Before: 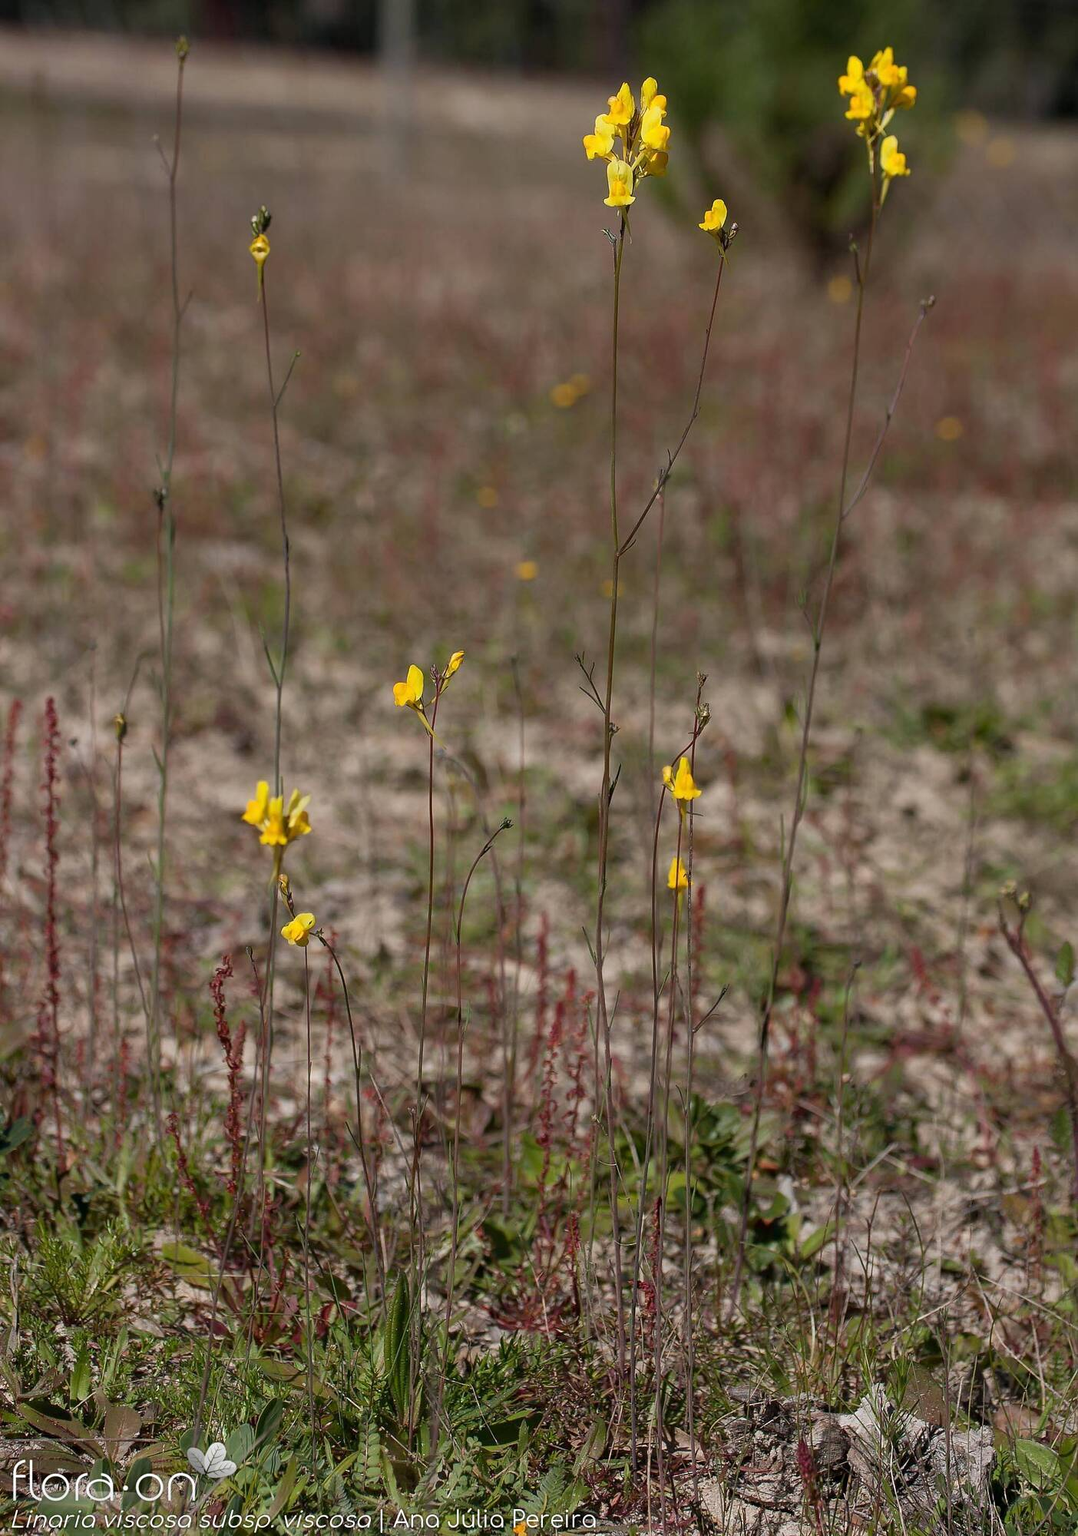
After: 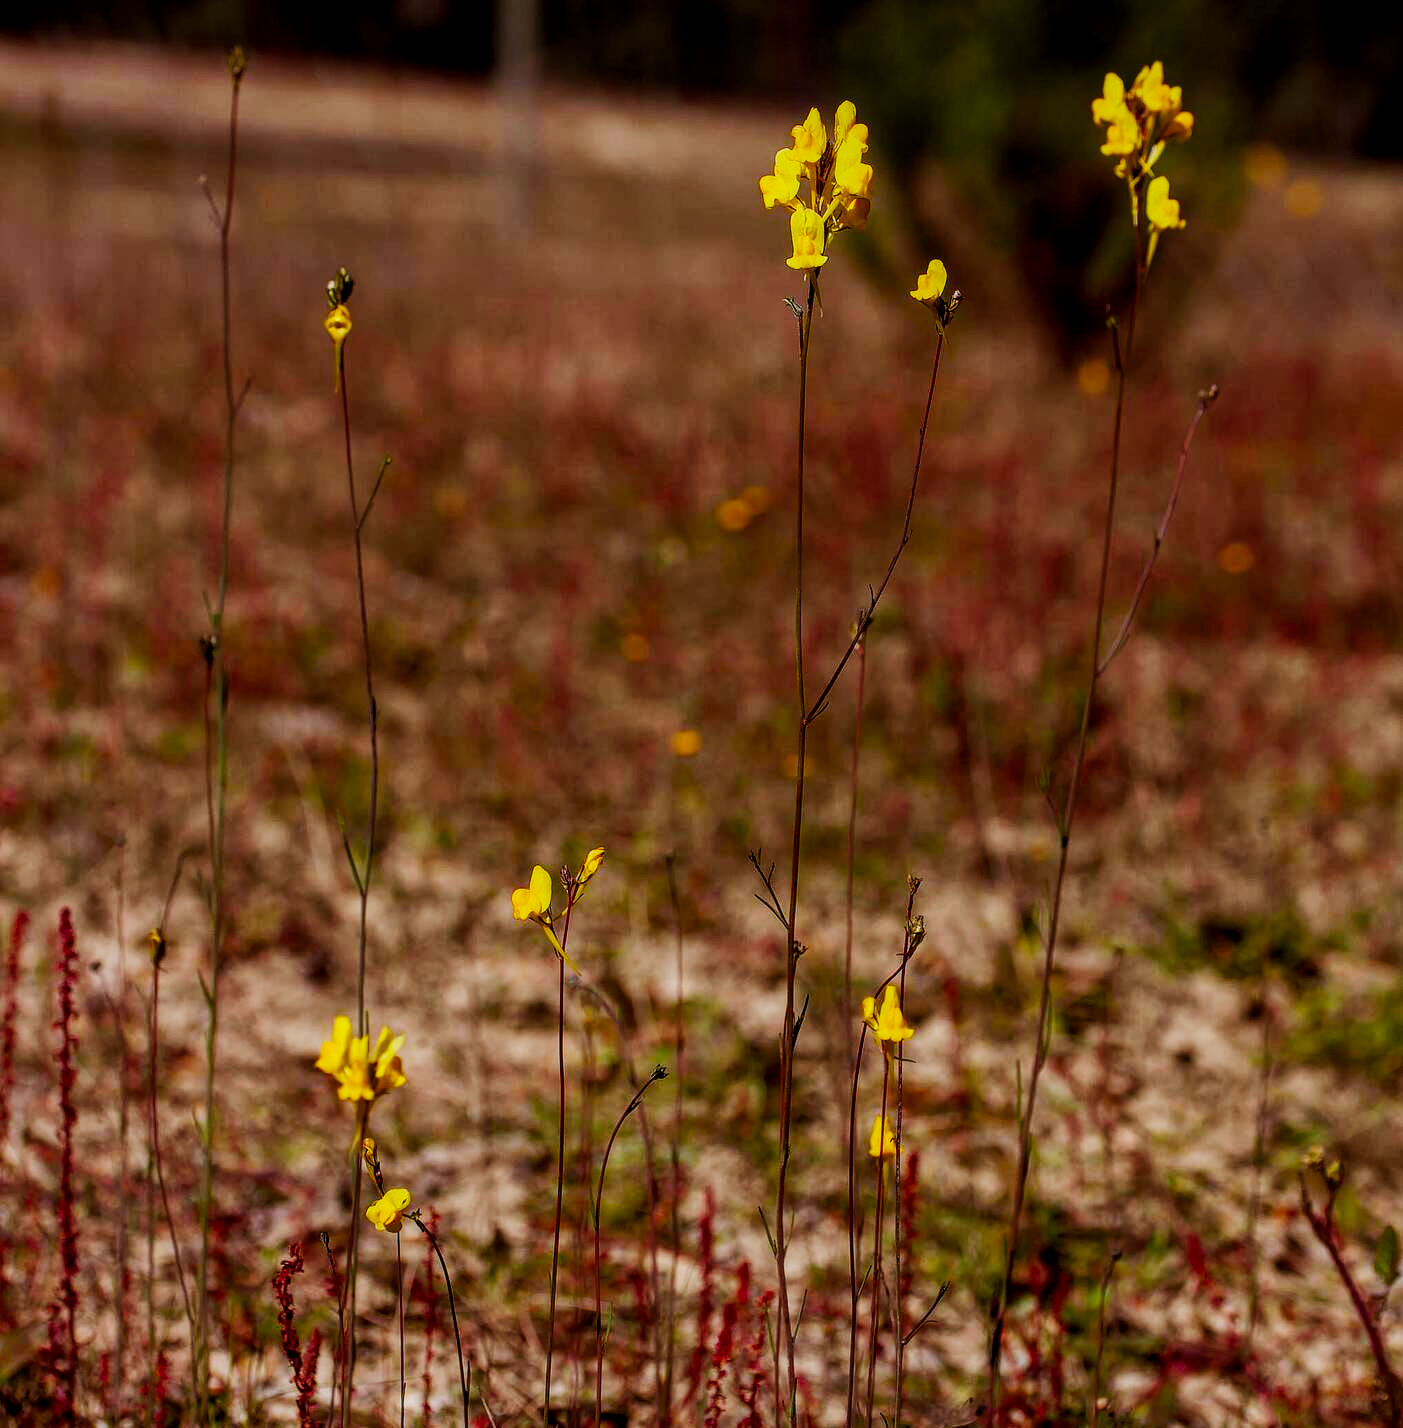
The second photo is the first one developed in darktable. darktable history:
sigmoid: contrast 1.8, skew -0.2, preserve hue 0%, red attenuation 0.1, red rotation 0.035, green attenuation 0.1, green rotation -0.017, blue attenuation 0.15, blue rotation -0.052, base primaries Rec2020
rgb levels: mode RGB, independent channels, levels [[0, 0.5, 1], [0, 0.521, 1], [0, 0.536, 1]]
crop: bottom 28.576%
white balance: red 0.982, blue 1.018
local contrast: on, module defaults
color balance rgb: linear chroma grading › global chroma 15%, perceptual saturation grading › global saturation 30%
